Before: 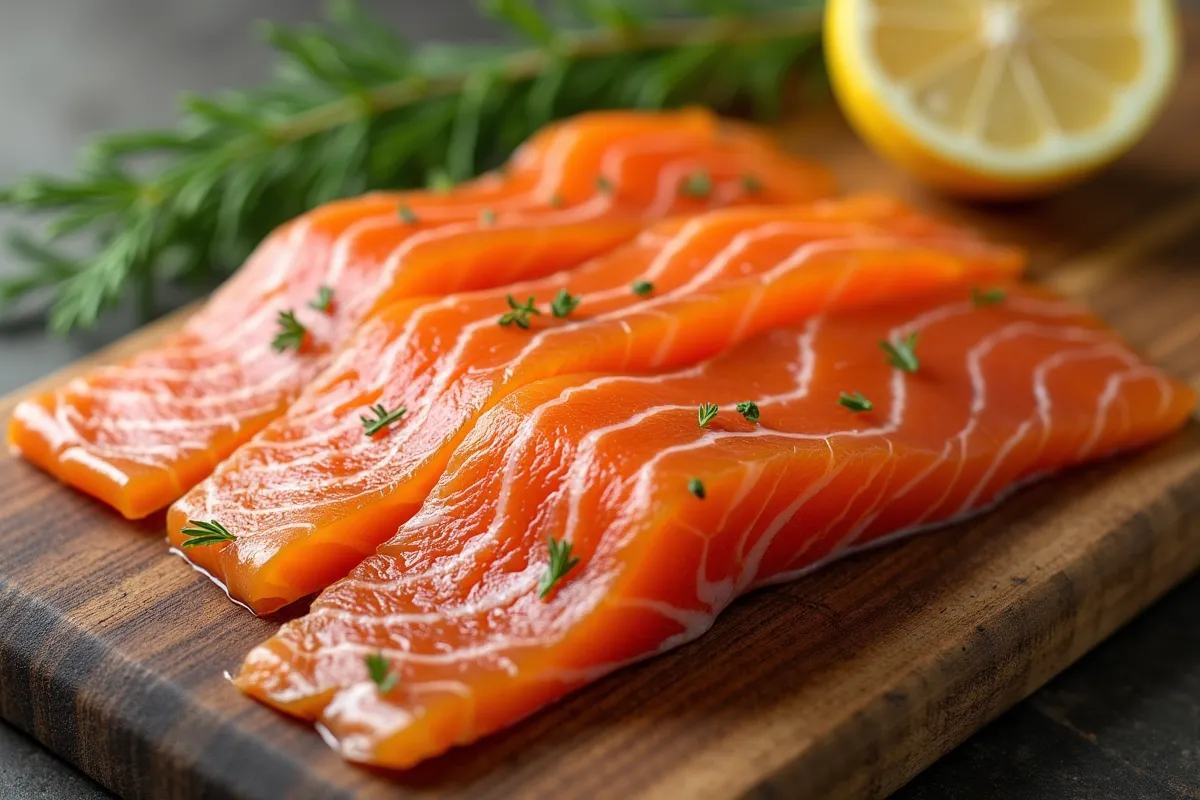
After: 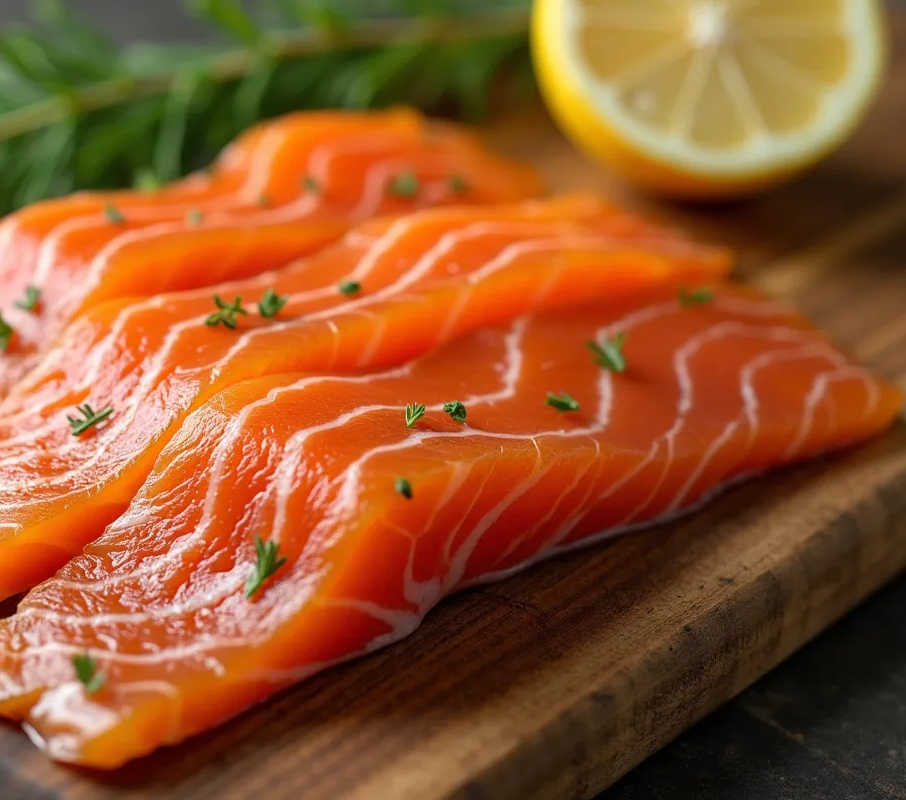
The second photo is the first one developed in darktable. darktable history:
crop and rotate: left 24.489%
